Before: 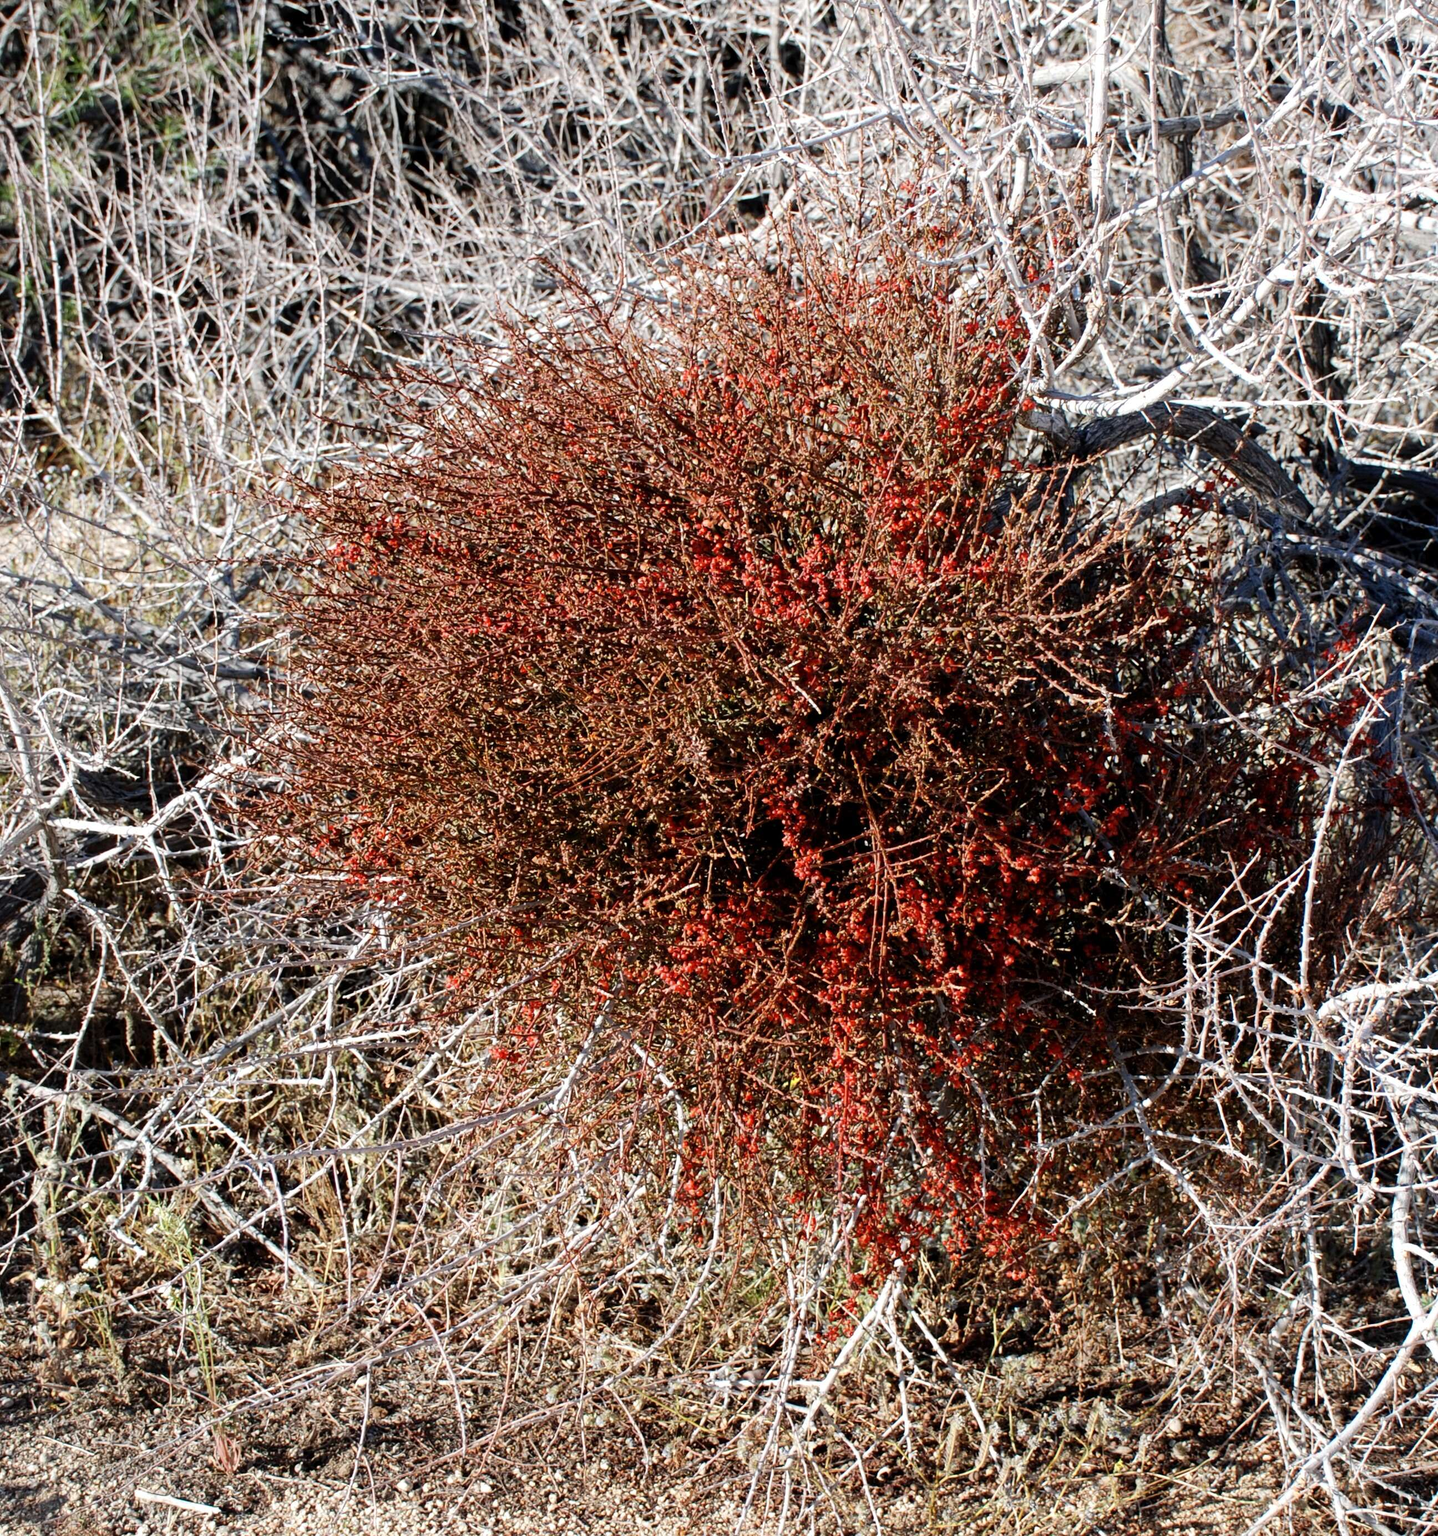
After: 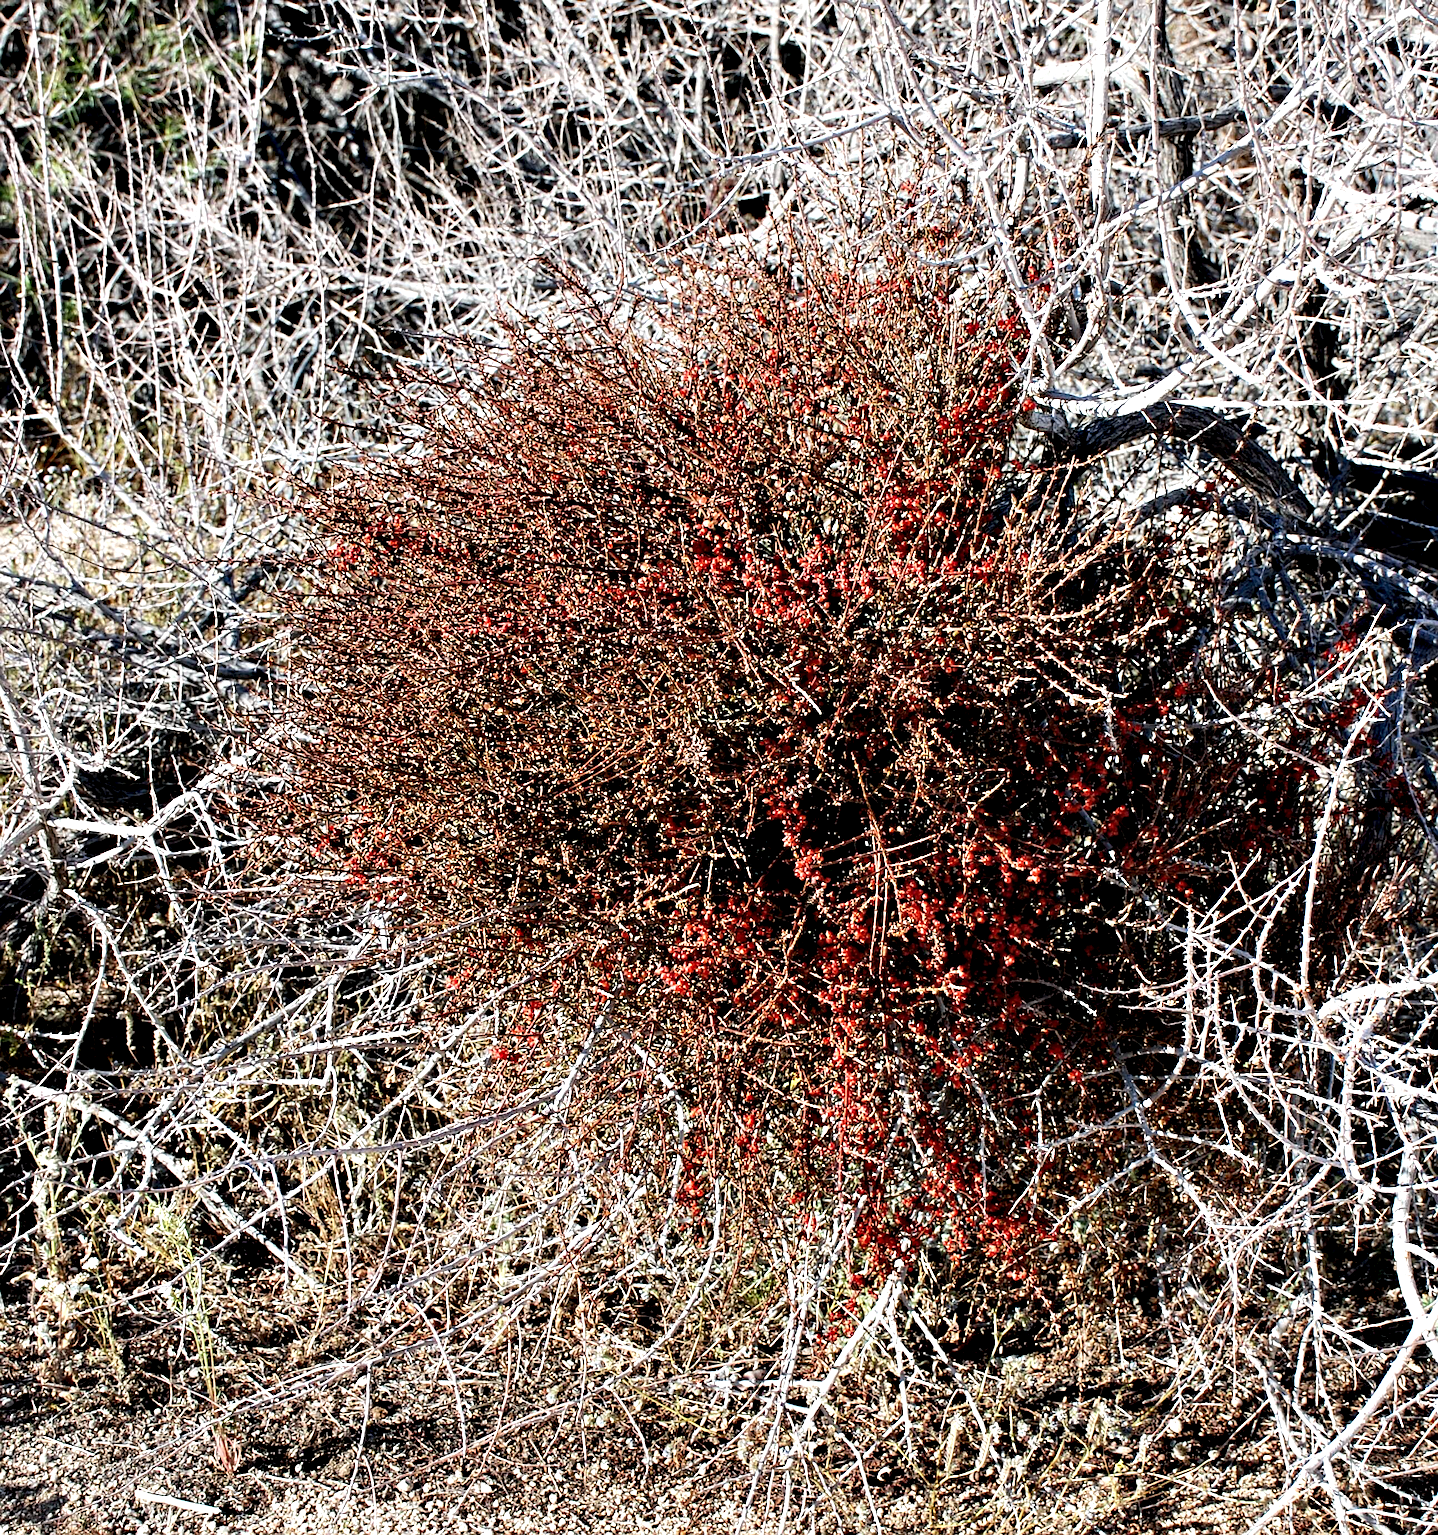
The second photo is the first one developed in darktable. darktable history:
sharpen: on, module defaults
contrast equalizer: y [[0.6 ×6], [0.55 ×6], [0 ×6], [0 ×6], [0 ×6]]
